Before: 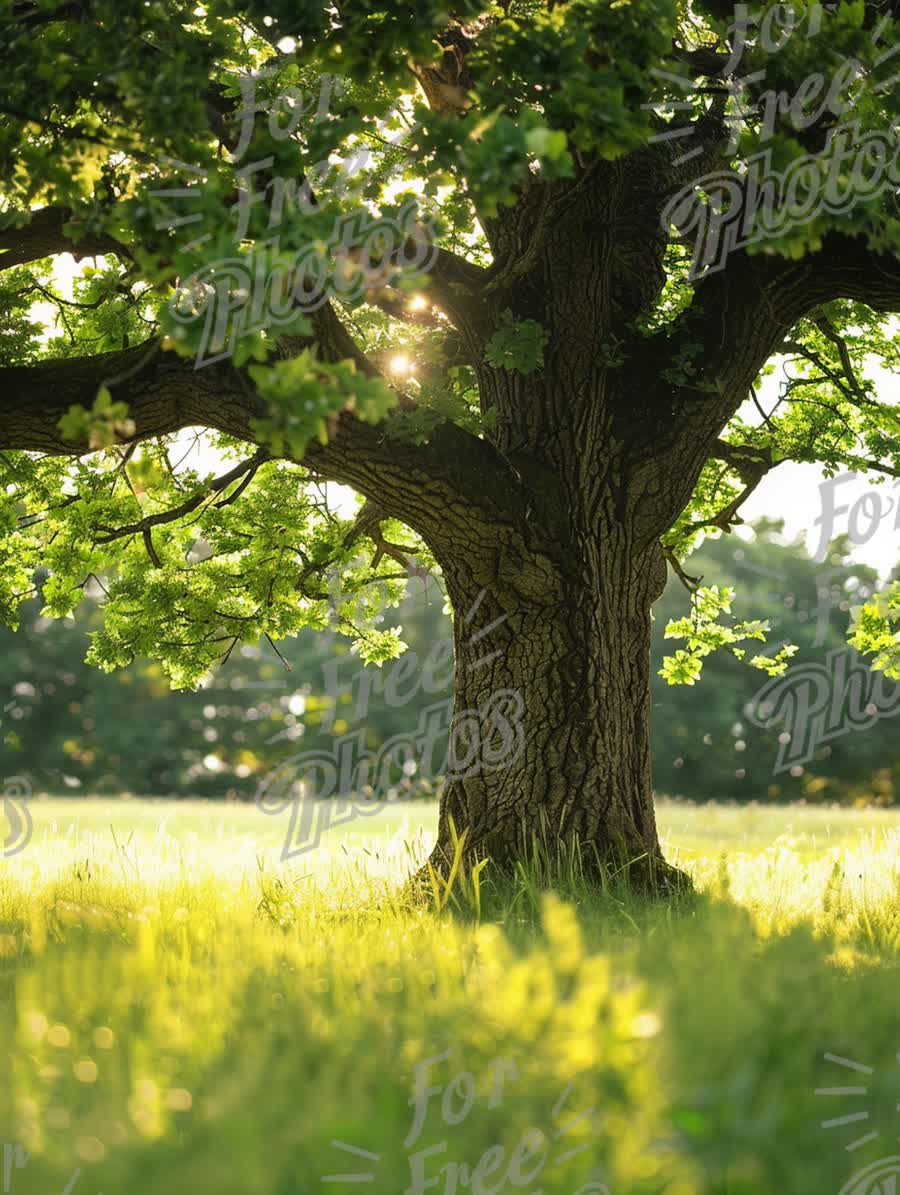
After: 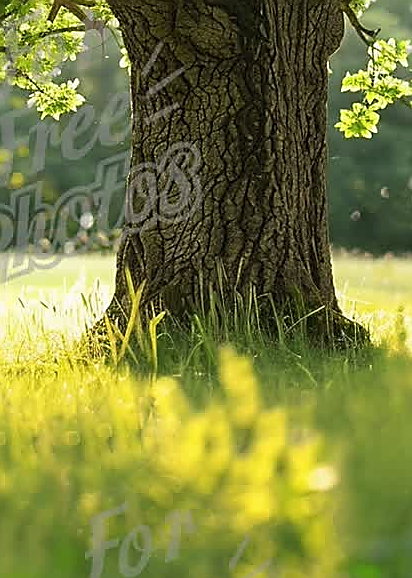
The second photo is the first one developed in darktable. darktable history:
crop: left 35.976%, top 45.819%, right 18.162%, bottom 5.807%
sharpen: radius 1.4, amount 1.25, threshold 0.7
